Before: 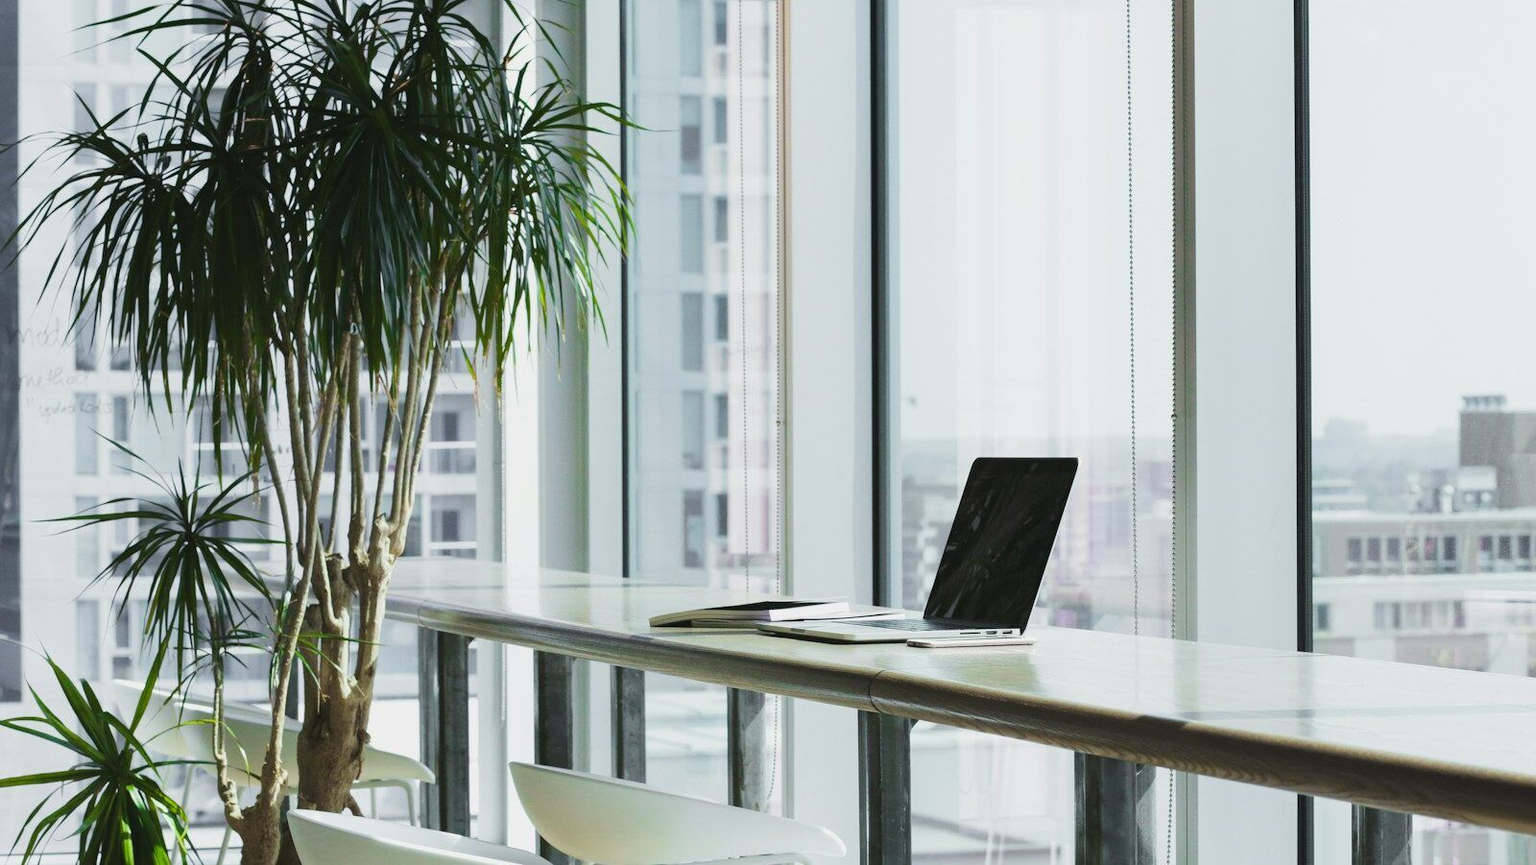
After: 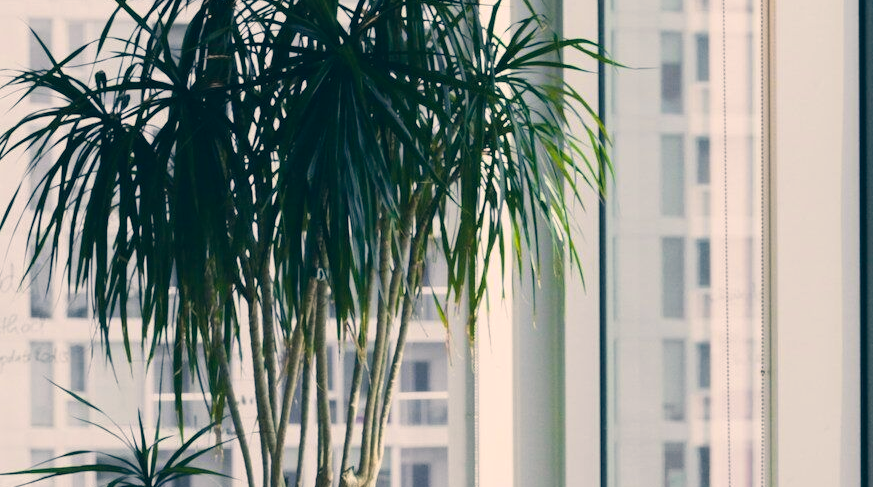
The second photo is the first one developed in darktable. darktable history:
crop and rotate: left 3.031%, top 7.574%, right 42.391%, bottom 38.335%
color correction: highlights a* 10.28, highlights b* 13.95, shadows a* -9.93, shadows b* -14.97
color zones: curves: ch1 [(0.077, 0.436) (0.25, 0.5) (0.75, 0.5)]
